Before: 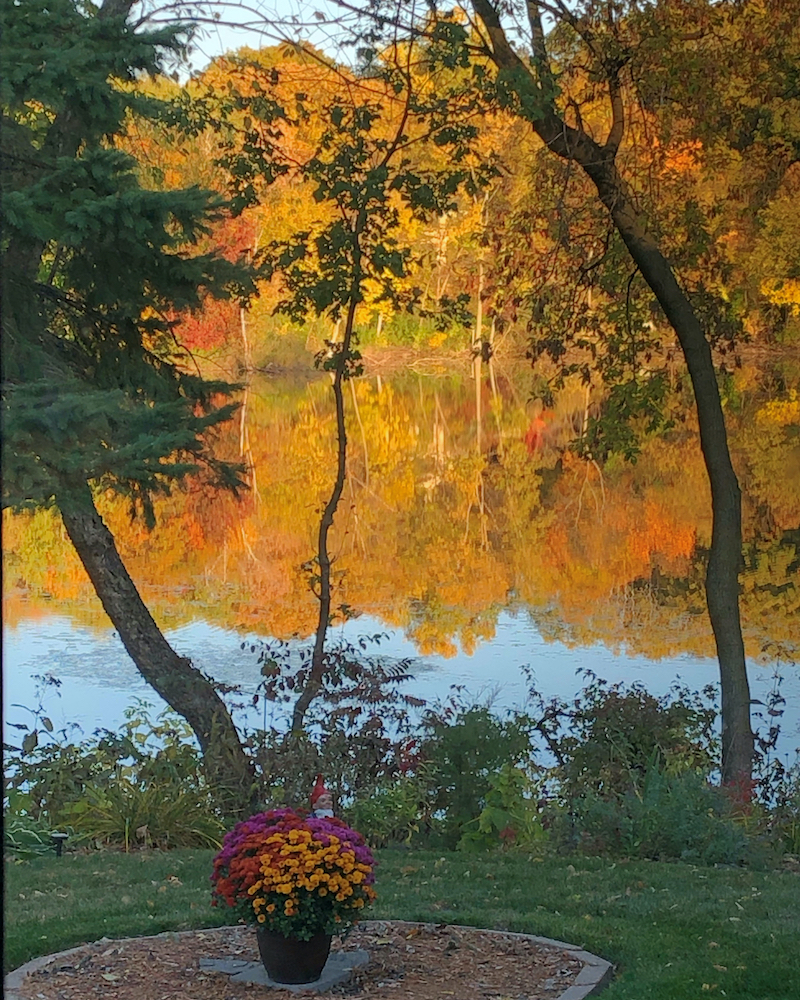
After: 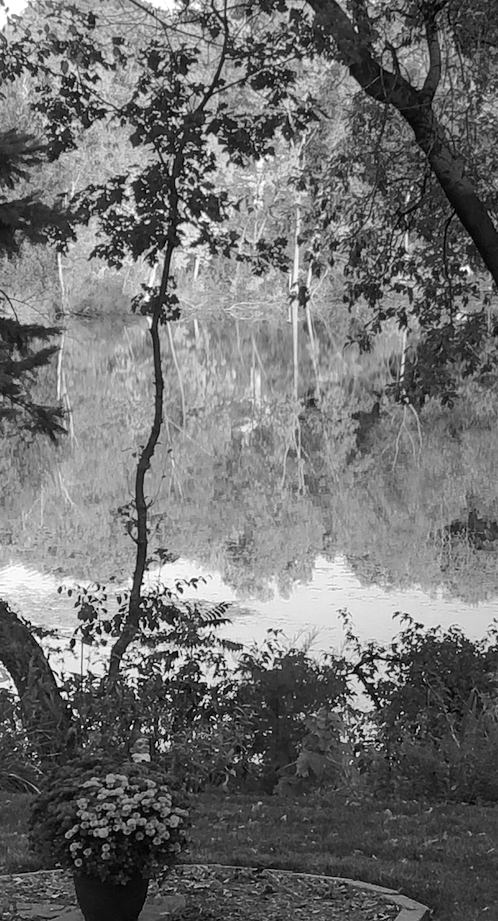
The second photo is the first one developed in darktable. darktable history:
tone equalizer: -8 EV -0.75 EV, -7 EV -0.7 EV, -6 EV -0.6 EV, -5 EV -0.4 EV, -3 EV 0.4 EV, -2 EV 0.6 EV, -1 EV 0.7 EV, +0 EV 0.75 EV, edges refinement/feathering 500, mask exposure compensation -1.57 EV, preserve details no
crop and rotate: left 22.918%, top 5.629%, right 14.711%, bottom 2.247%
monochrome: size 1
